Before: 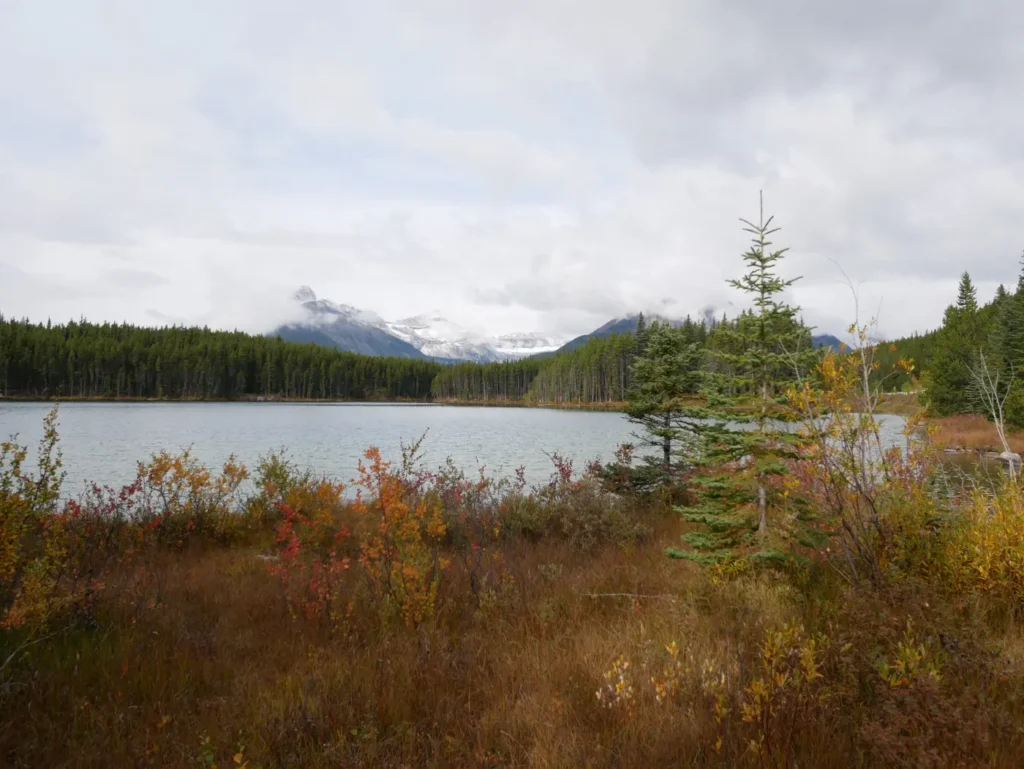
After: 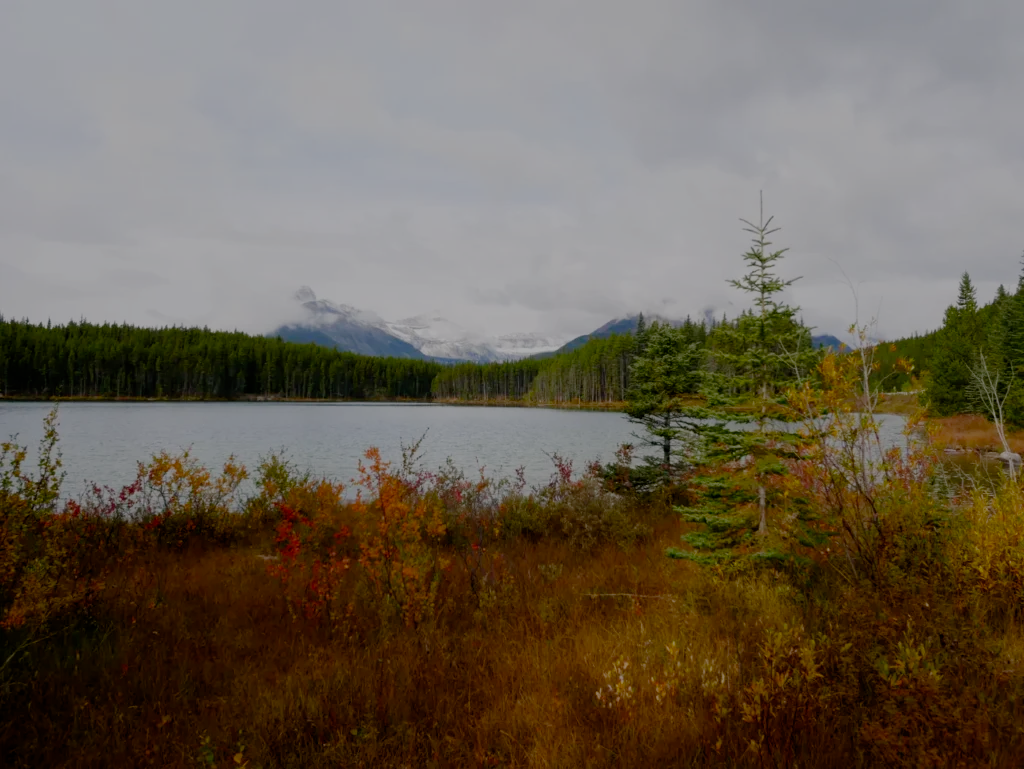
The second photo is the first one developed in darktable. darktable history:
rotate and perspective: crop left 0, crop top 0
filmic rgb: middle gray luminance 30%, black relative exposure -9 EV, white relative exposure 7 EV, threshold 6 EV, target black luminance 0%, hardness 2.94, latitude 2.04%, contrast 0.963, highlights saturation mix 5%, shadows ↔ highlights balance 12.16%, add noise in highlights 0, preserve chrominance no, color science v3 (2019), use custom middle-gray values true, iterations of high-quality reconstruction 0, contrast in highlights soft, enable highlight reconstruction true
color balance rgb: shadows lift › chroma 1%, shadows lift › hue 113°, highlights gain › chroma 0.2%, highlights gain › hue 333°, perceptual saturation grading › global saturation 20%, perceptual saturation grading › highlights -25%, perceptual saturation grading › shadows 25%, contrast -10%
